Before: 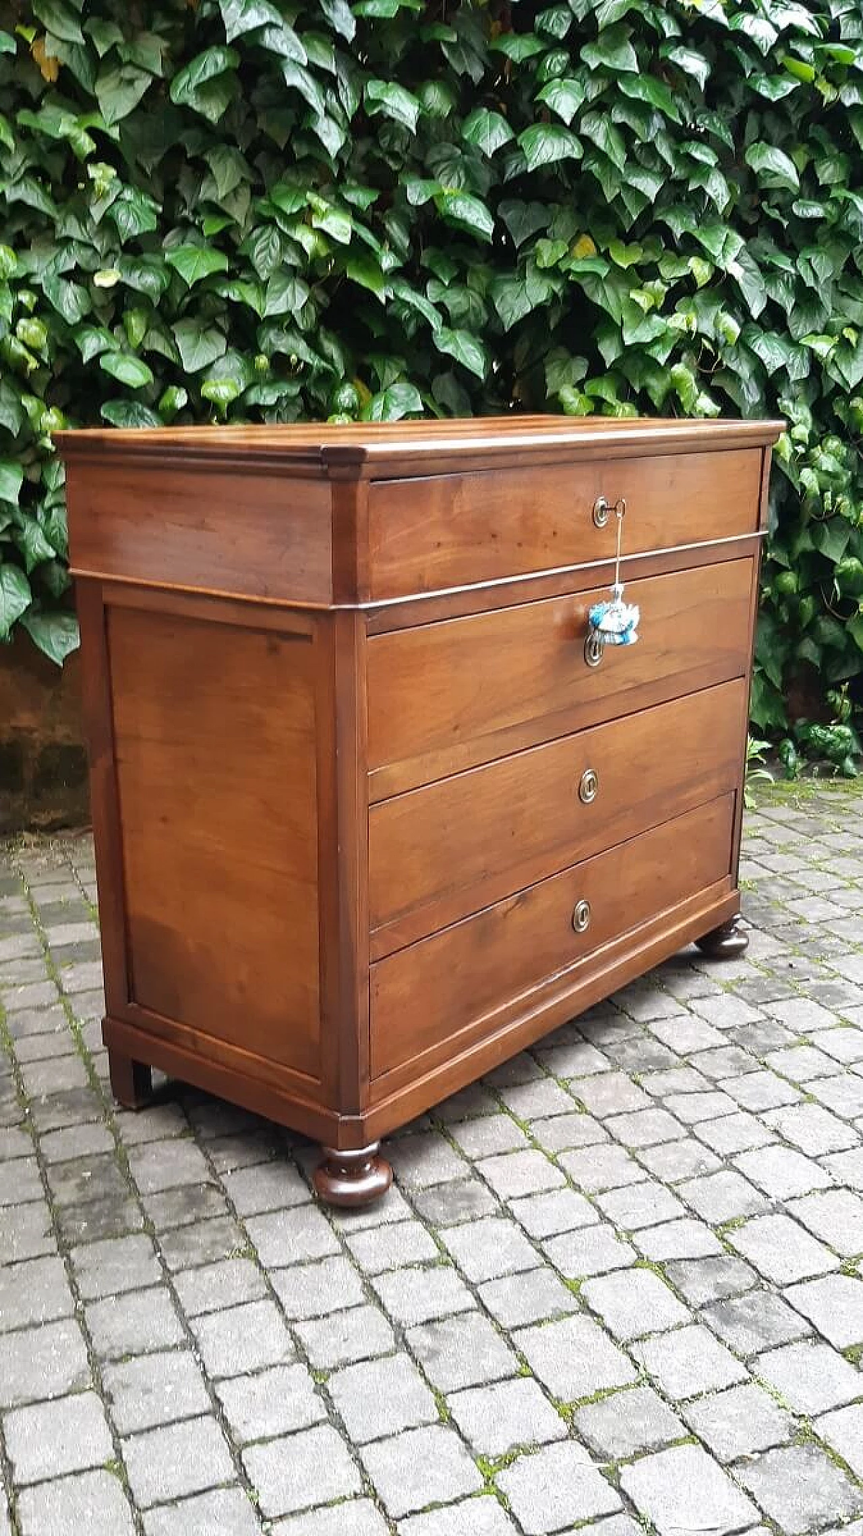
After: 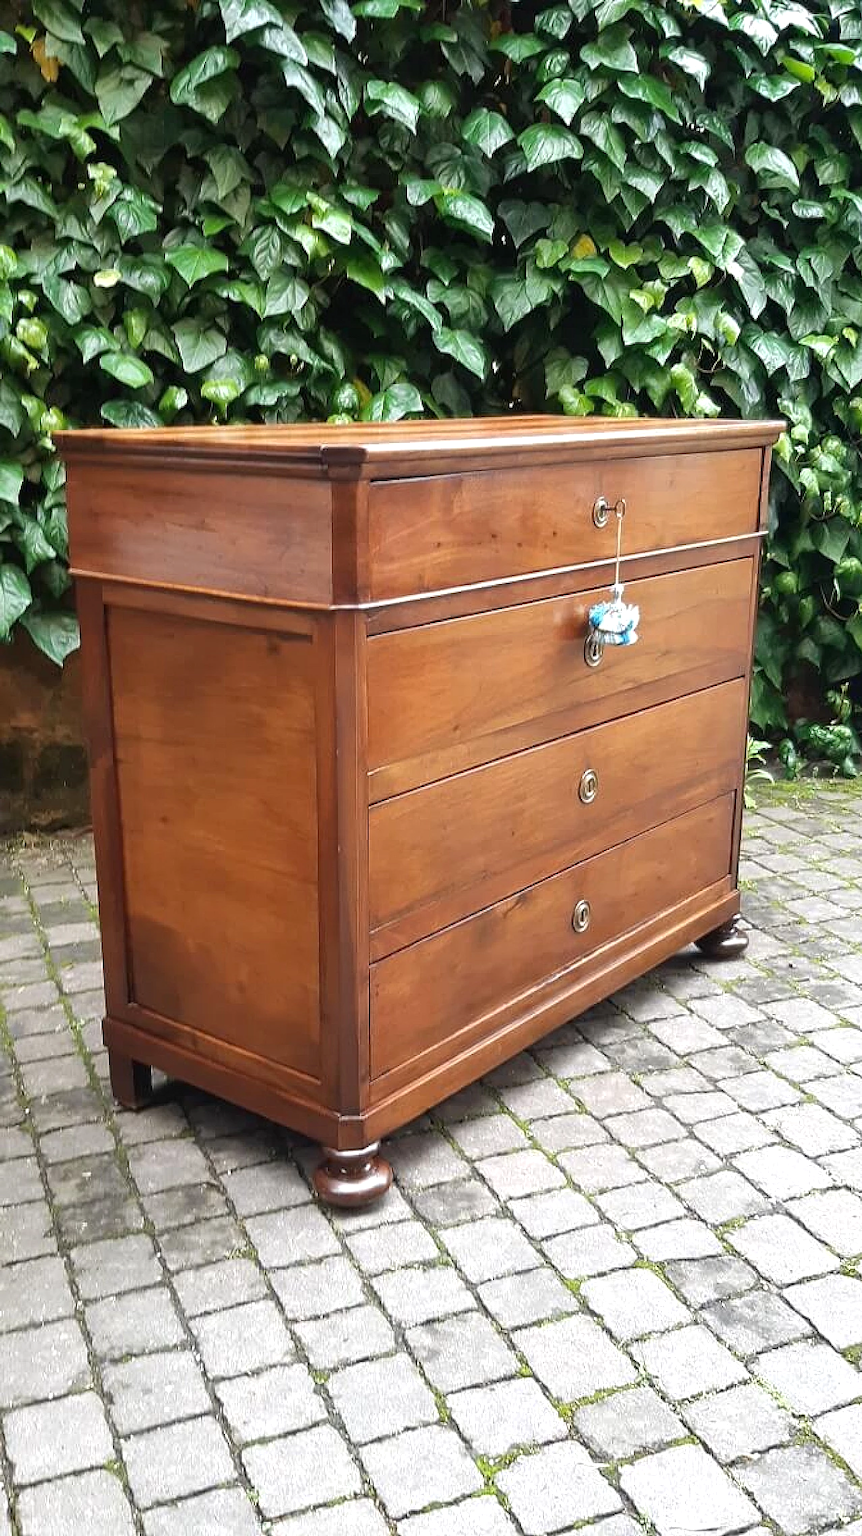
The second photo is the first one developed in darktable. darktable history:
exposure: exposure 0.189 EV, compensate highlight preservation false
